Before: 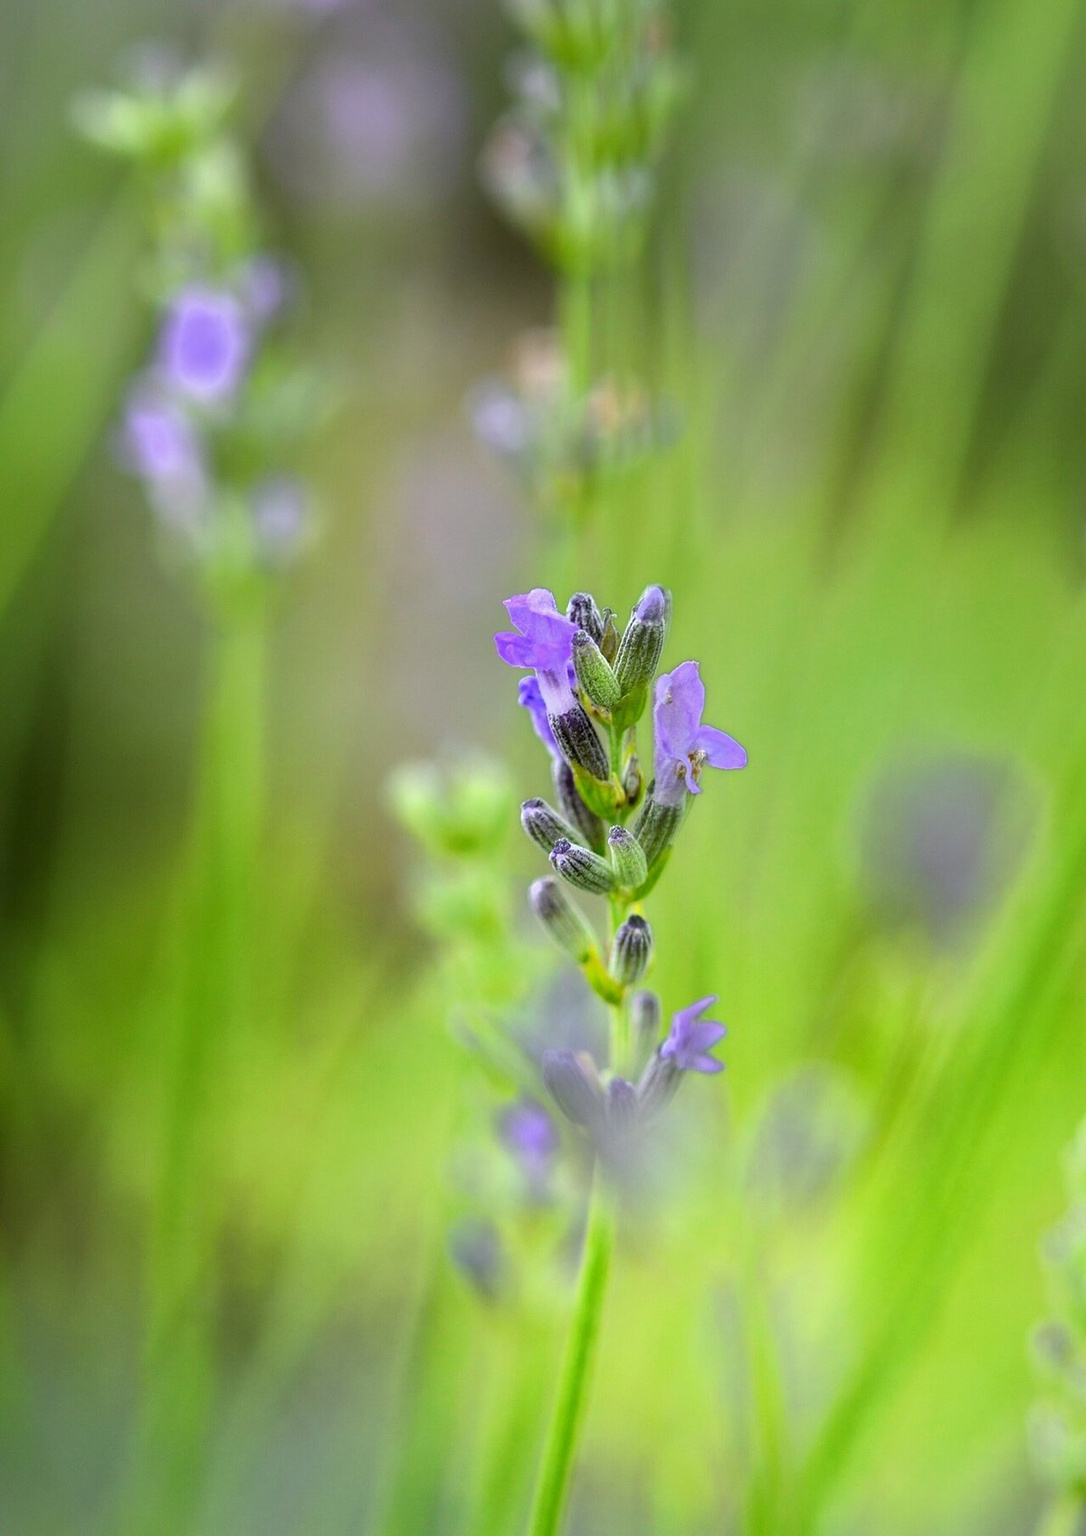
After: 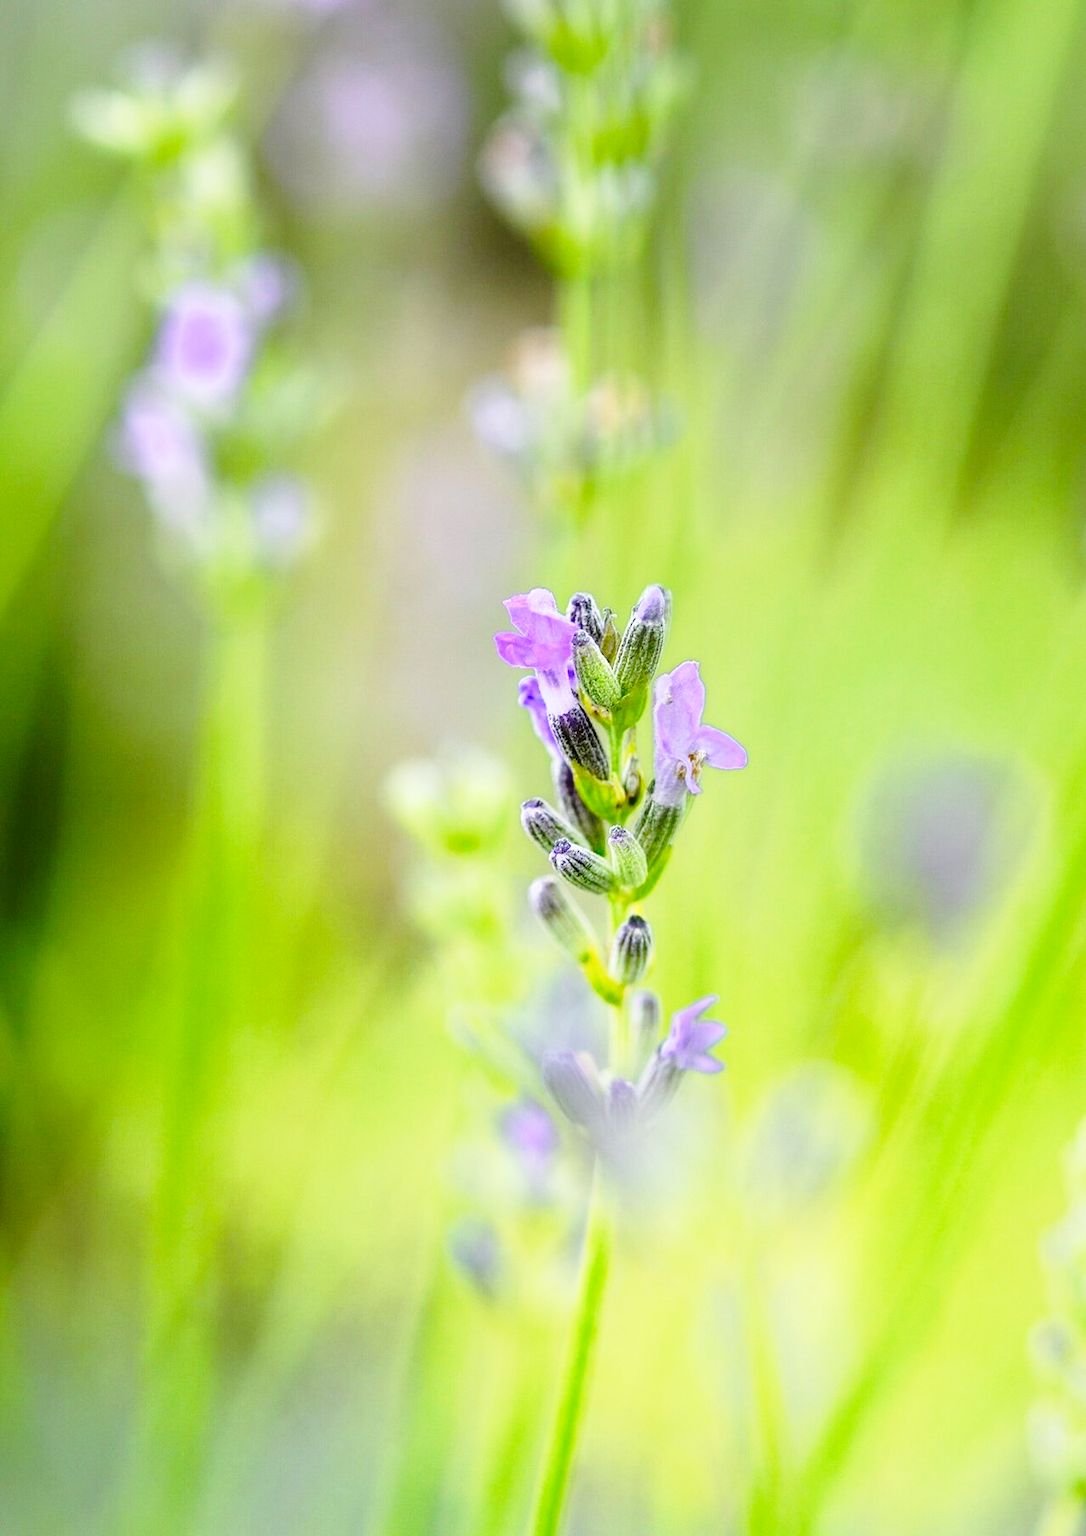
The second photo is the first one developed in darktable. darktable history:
base curve: curves: ch0 [(0, 0) (0.028, 0.03) (0.121, 0.232) (0.46, 0.748) (0.859, 0.968) (1, 1)], preserve colors none
exposure: exposure 0.126 EV, compensate highlight preservation false
contrast brightness saturation: contrast -0.013, brightness -0.008, saturation 0.044
